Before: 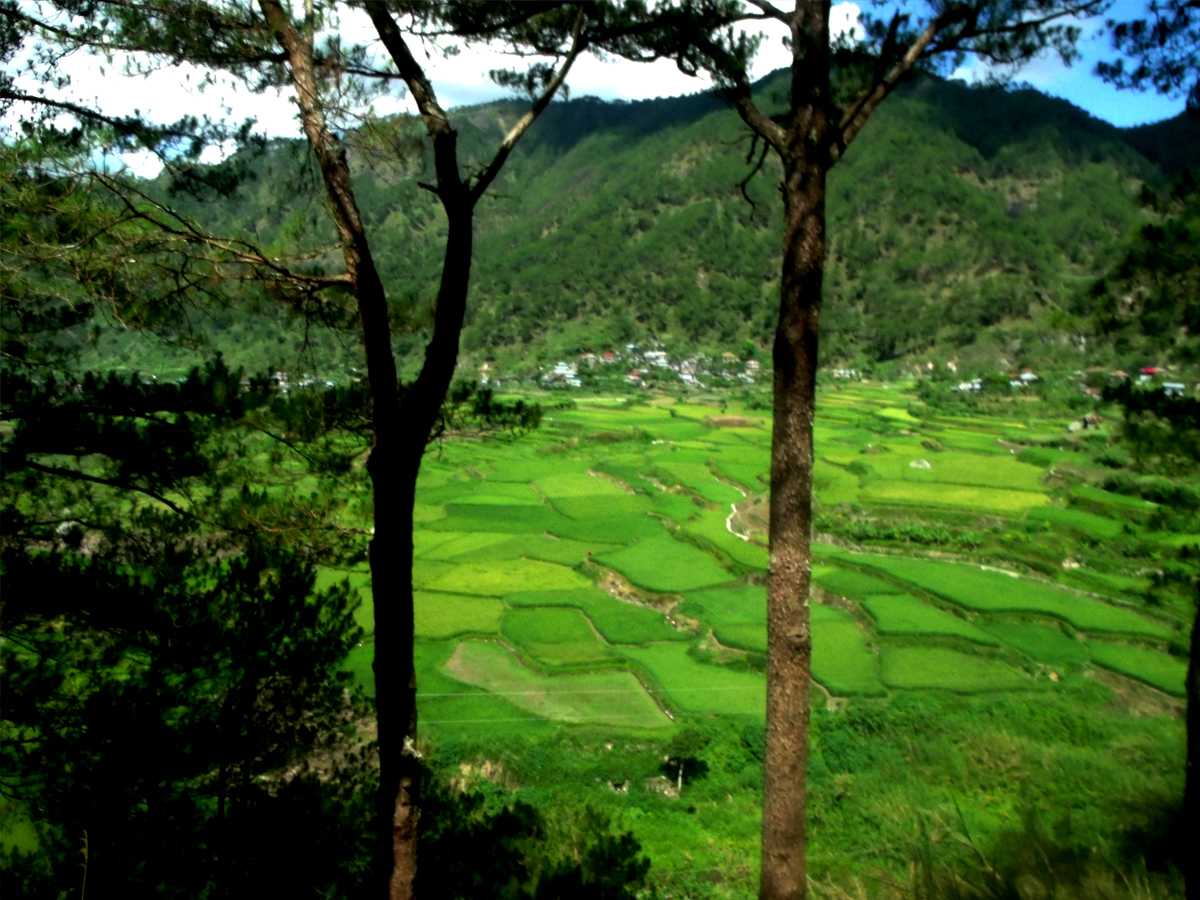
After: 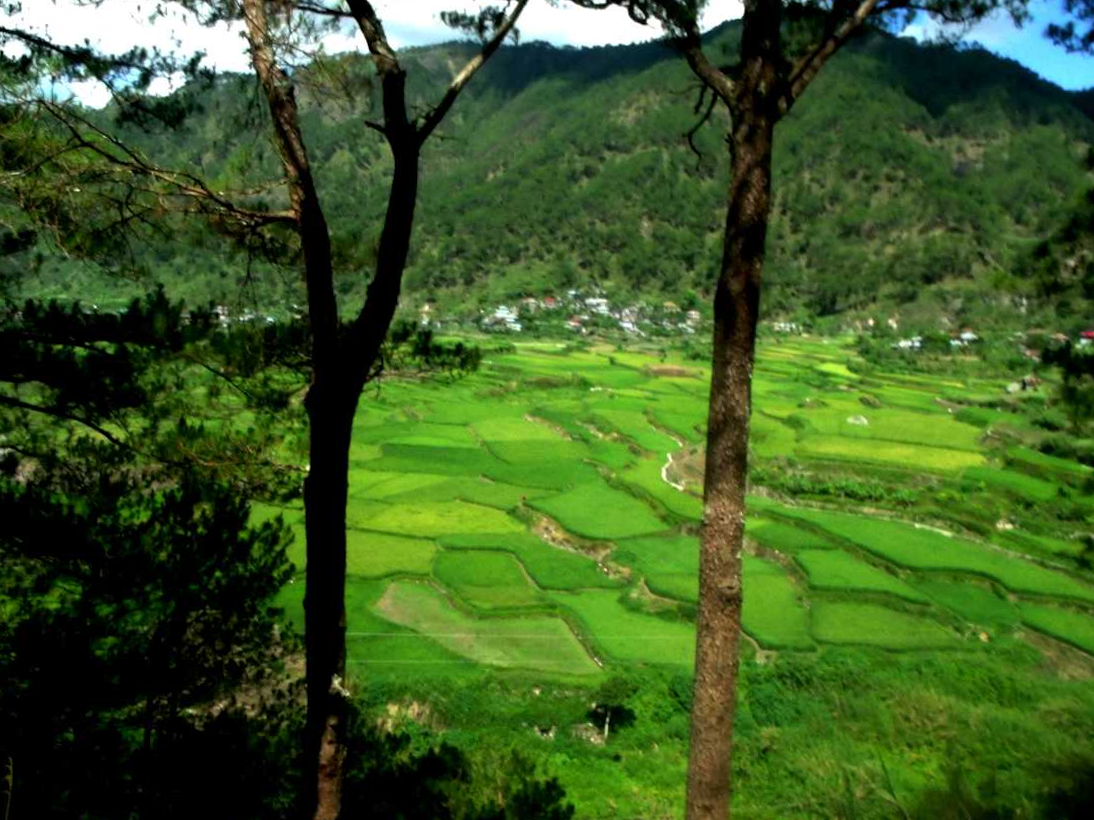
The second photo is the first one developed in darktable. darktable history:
crop and rotate: angle -1.96°, left 3.159%, top 4.163%, right 1.575%, bottom 0.58%
